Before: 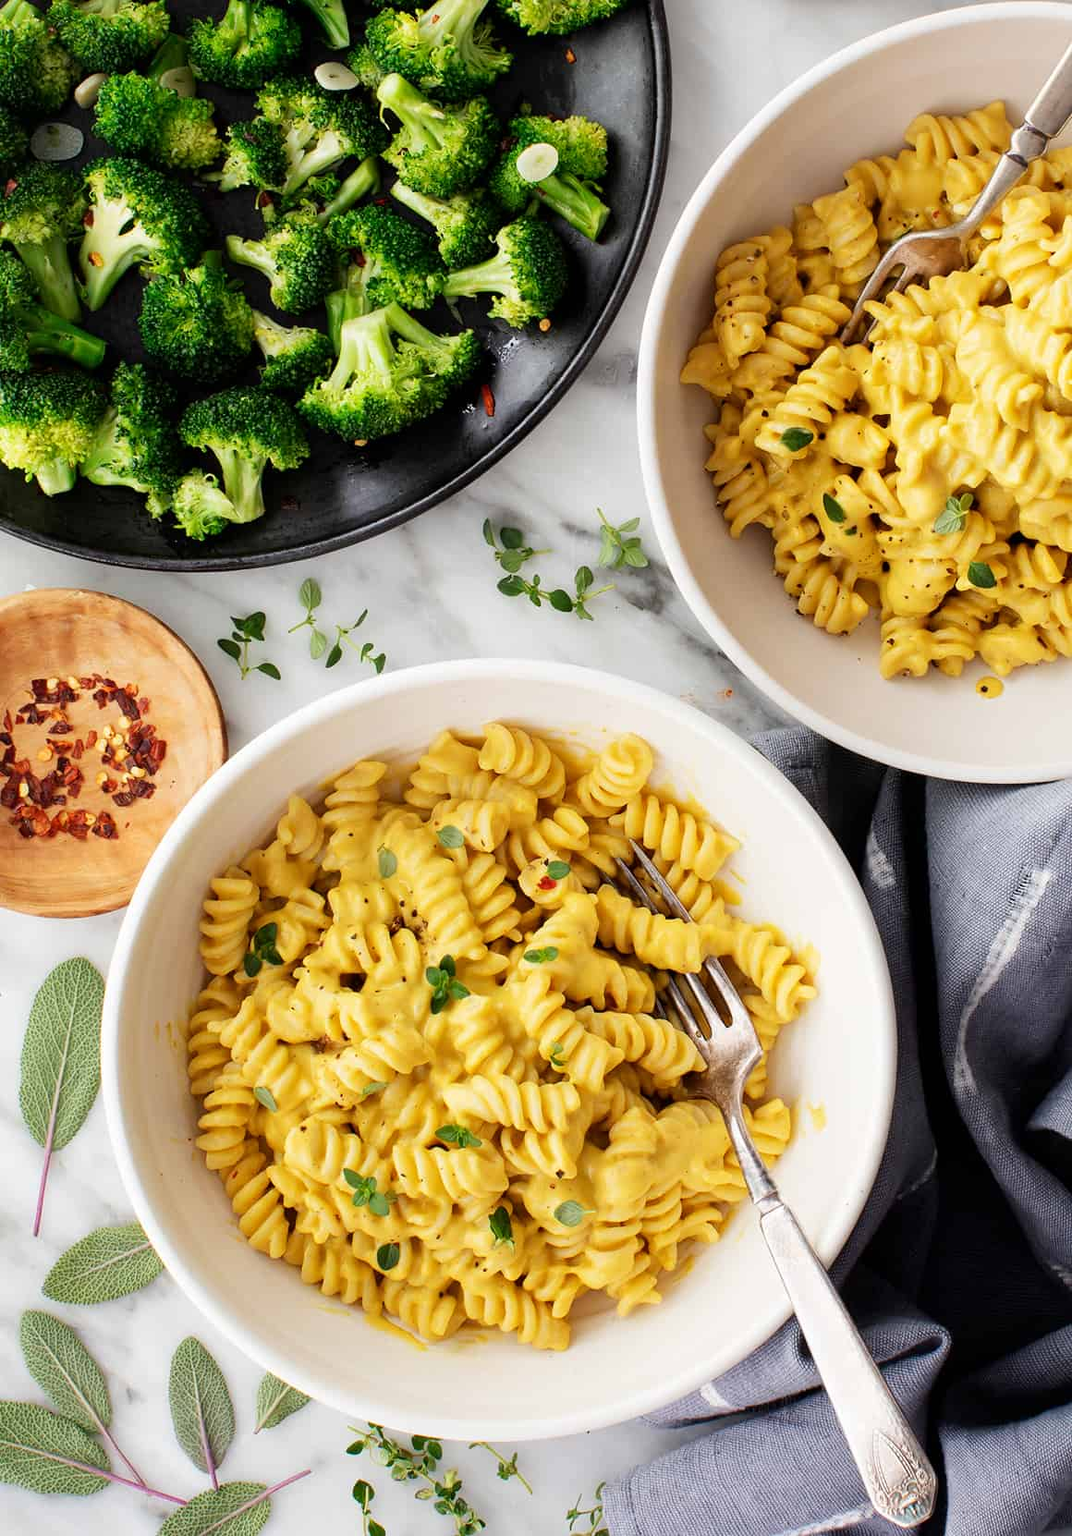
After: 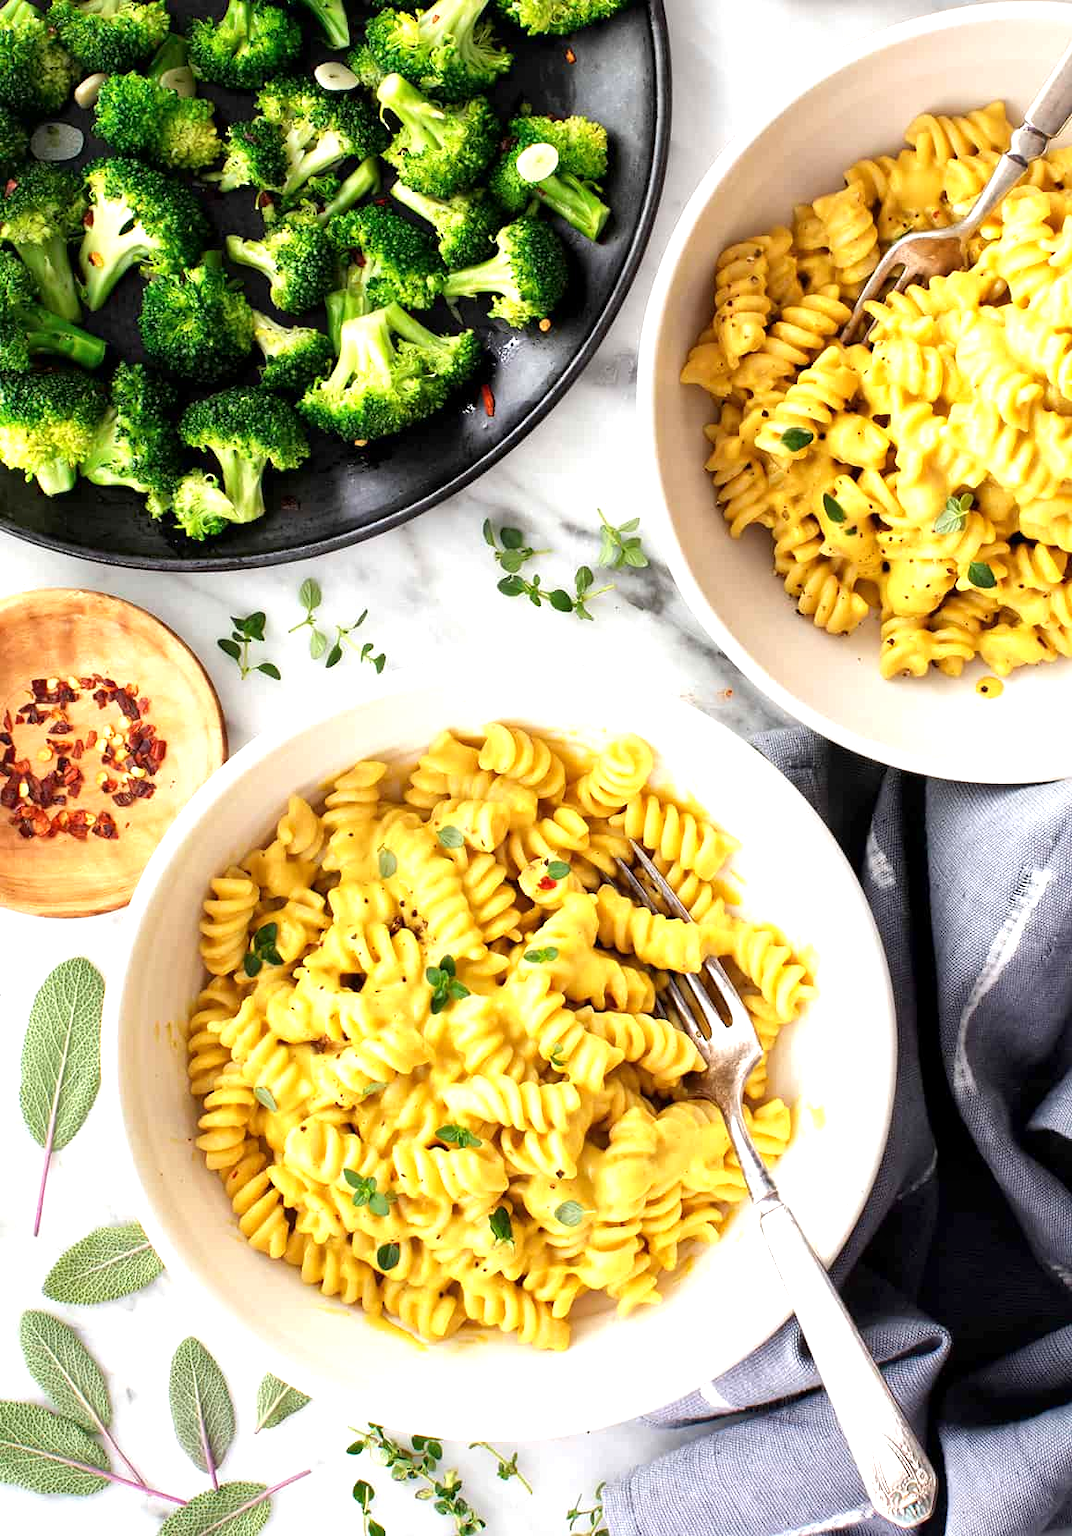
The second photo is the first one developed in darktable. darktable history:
exposure: black level correction 0, exposure 0.7 EV, compensate exposure bias true, compensate highlight preservation false
local contrast: mode bilateral grid, contrast 20, coarseness 50, detail 120%, midtone range 0.2
